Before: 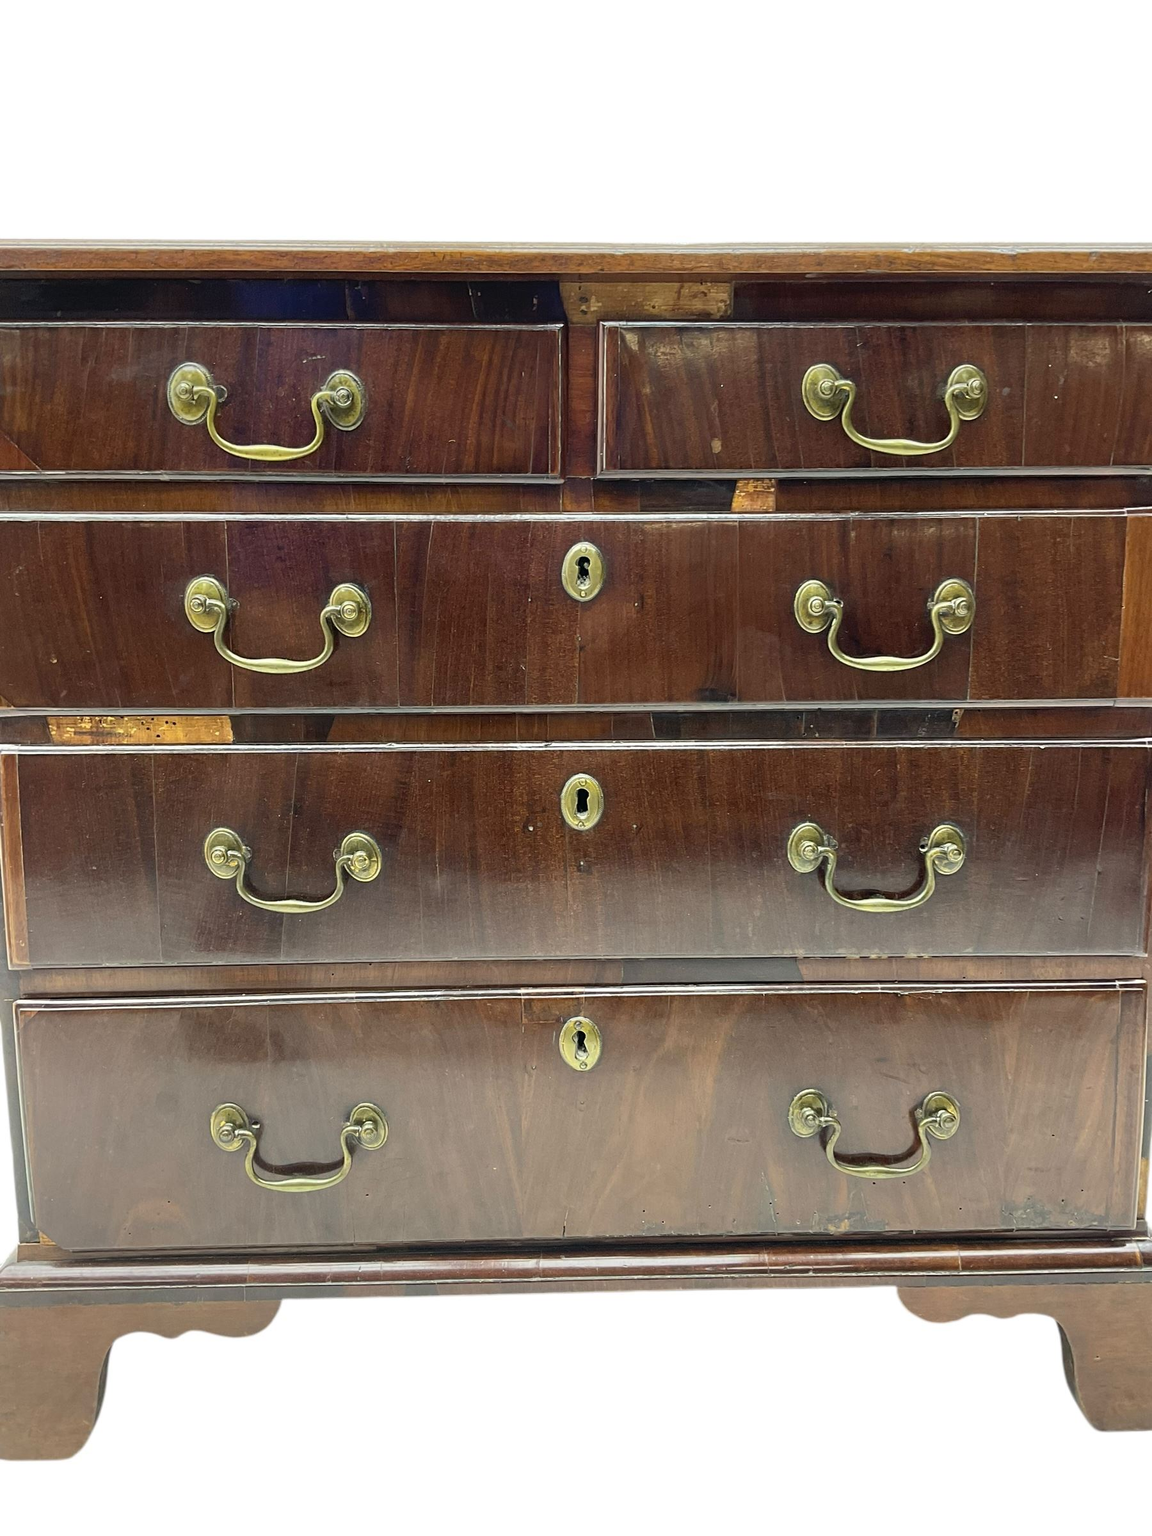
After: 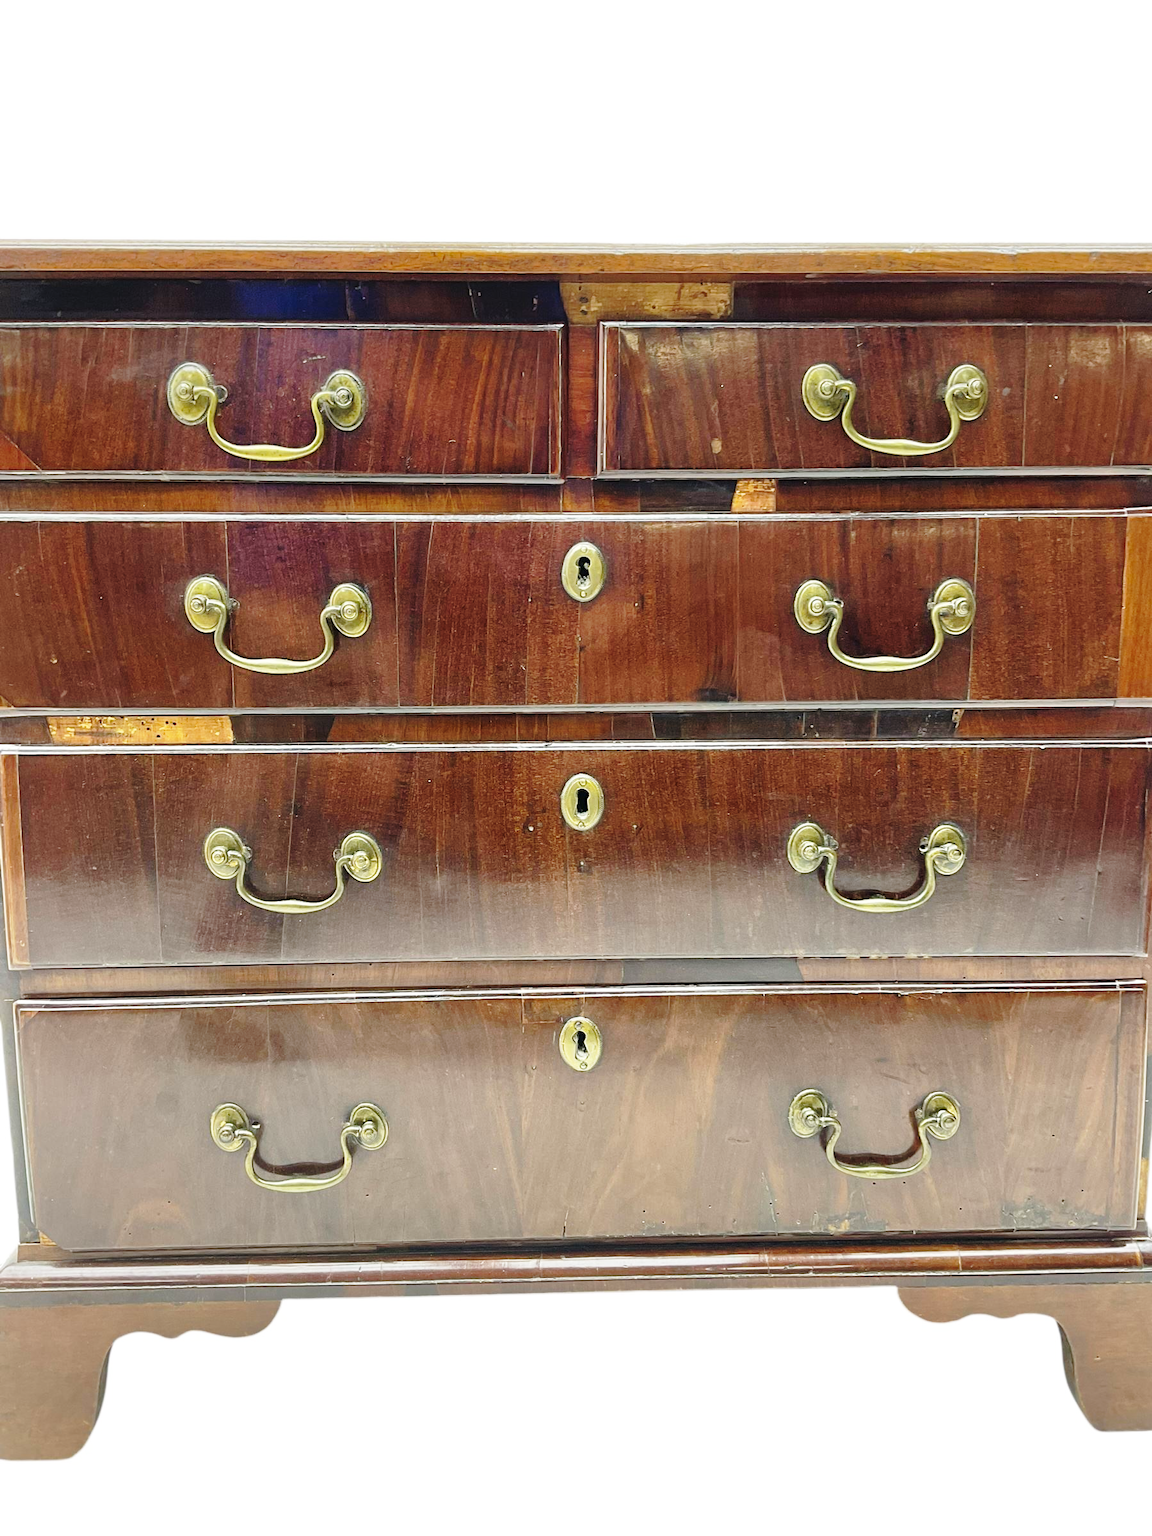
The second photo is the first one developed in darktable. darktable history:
base curve: curves: ch0 [(0, 0) (0.028, 0.03) (0.121, 0.232) (0.46, 0.748) (0.859, 0.968) (1, 1)], preserve colors none
shadows and highlights: on, module defaults
